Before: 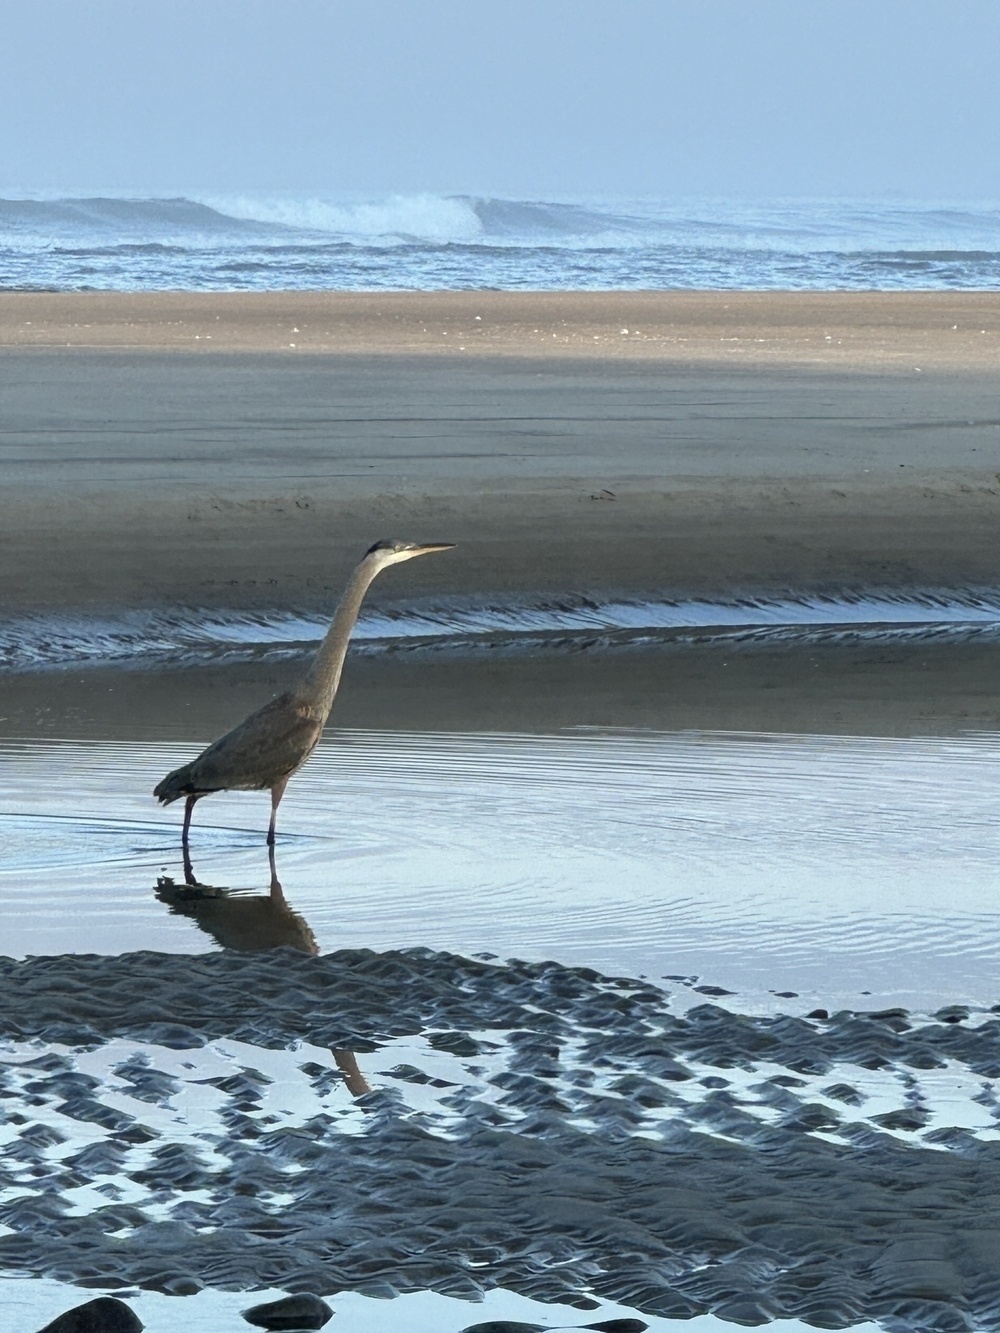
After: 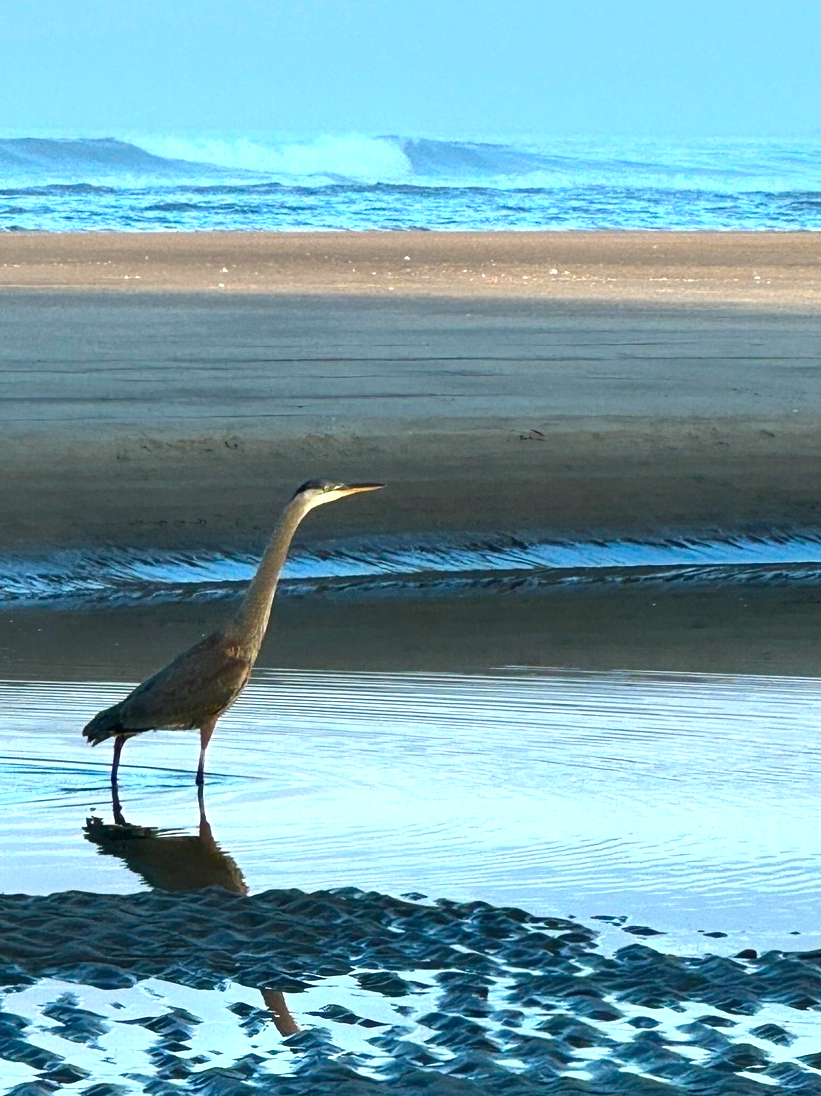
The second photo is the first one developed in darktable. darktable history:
crop and rotate: left 7.196%, top 4.574%, right 10.605%, bottom 13.178%
contrast brightness saturation: contrast 0.07
color balance rgb: linear chroma grading › global chroma 9%, perceptual saturation grading › global saturation 36%, perceptual saturation grading › shadows 35%, perceptual brilliance grading › global brilliance 15%, perceptual brilliance grading › shadows -35%, global vibrance 15%
